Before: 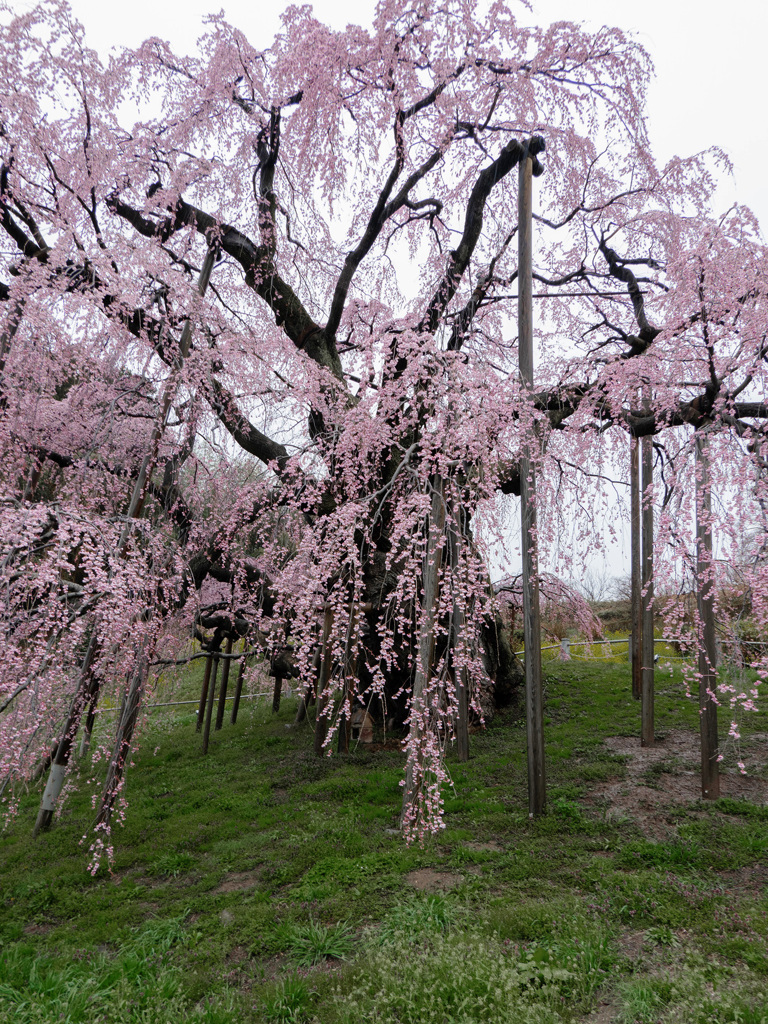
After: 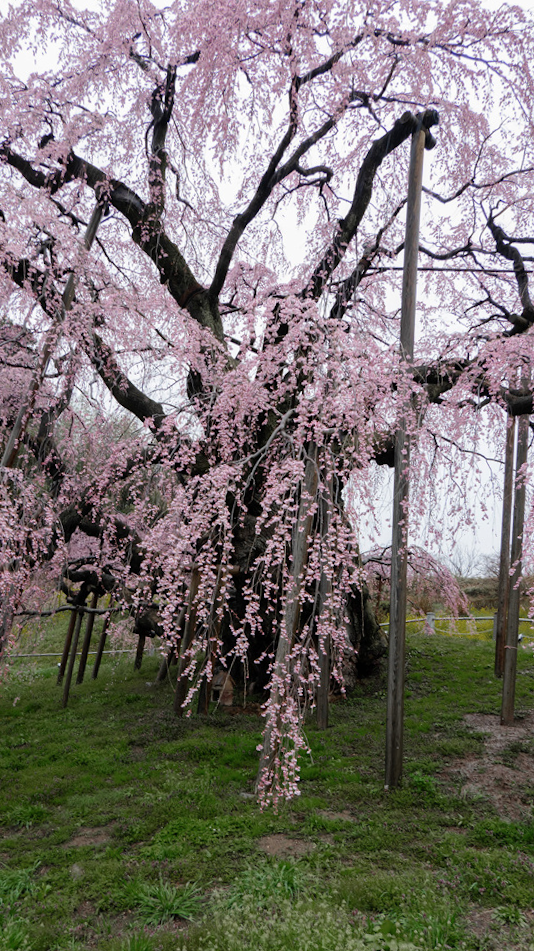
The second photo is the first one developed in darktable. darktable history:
contrast brightness saturation: contrast 0.046
crop and rotate: angle -3.3°, left 14.101%, top 0.032%, right 11.057%, bottom 0.075%
